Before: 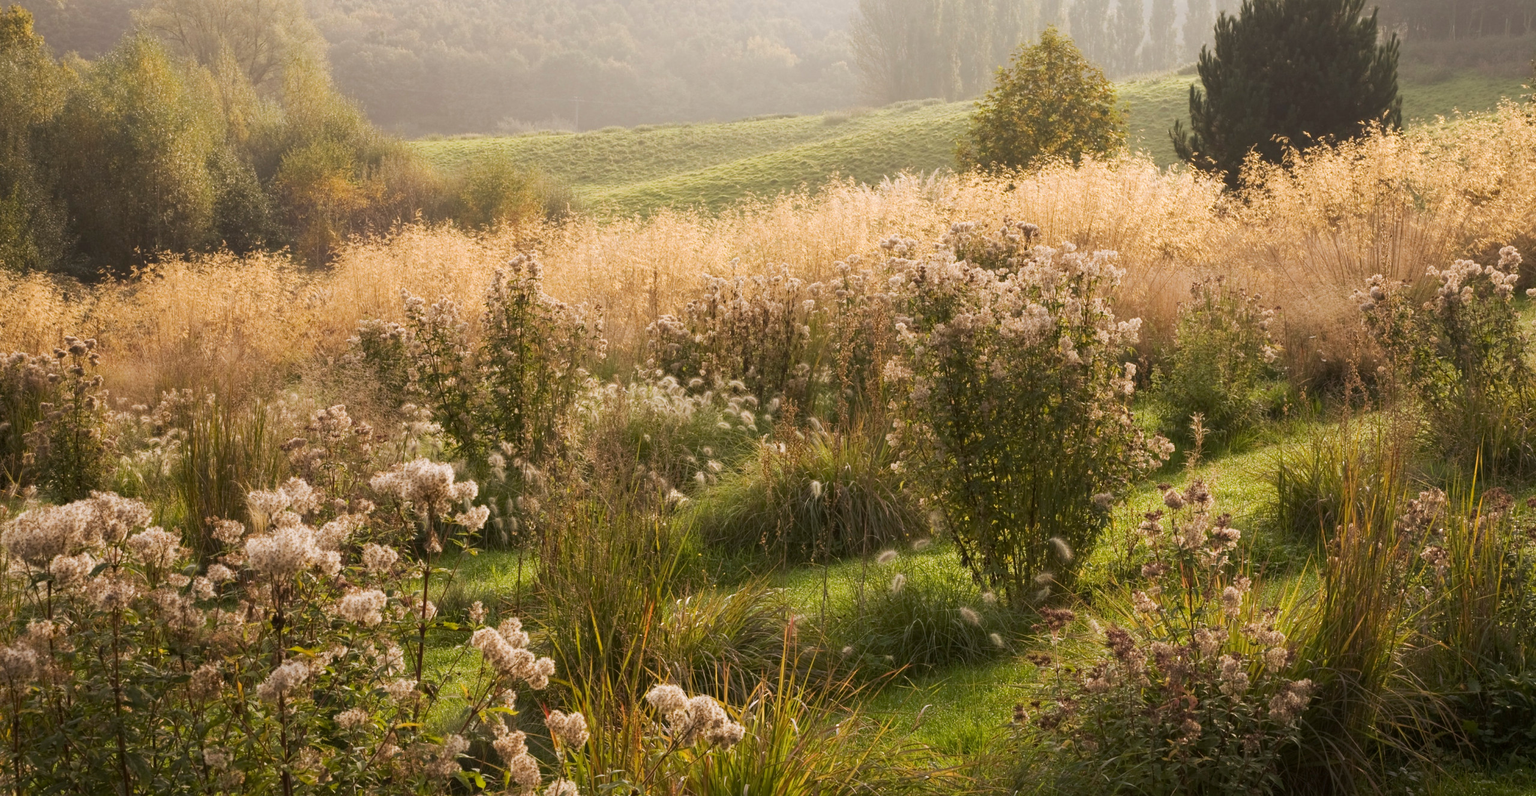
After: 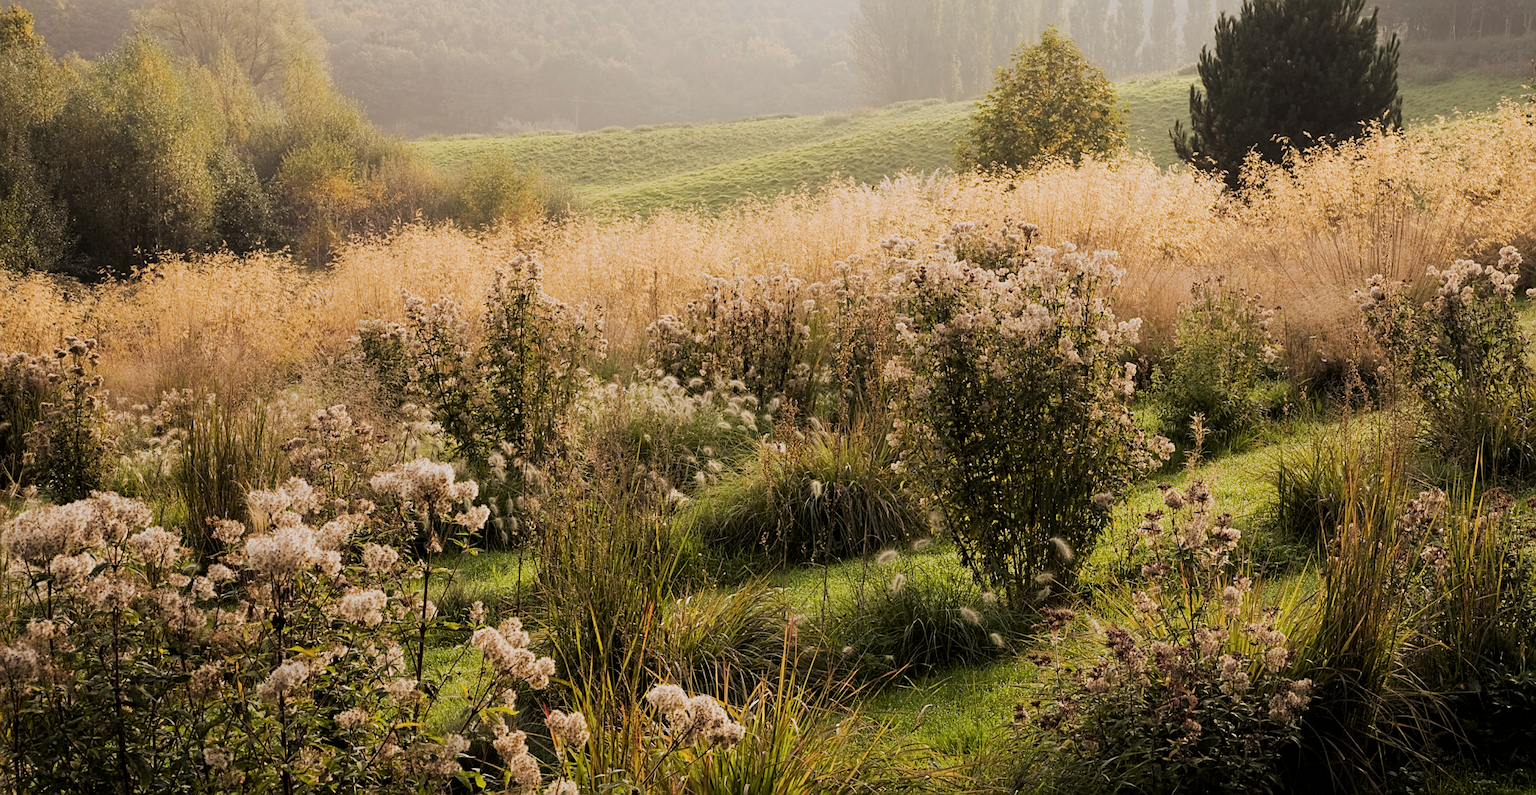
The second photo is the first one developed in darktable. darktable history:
sharpen: on, module defaults
filmic rgb: black relative exposure -5 EV, hardness 2.88, contrast 1.2
